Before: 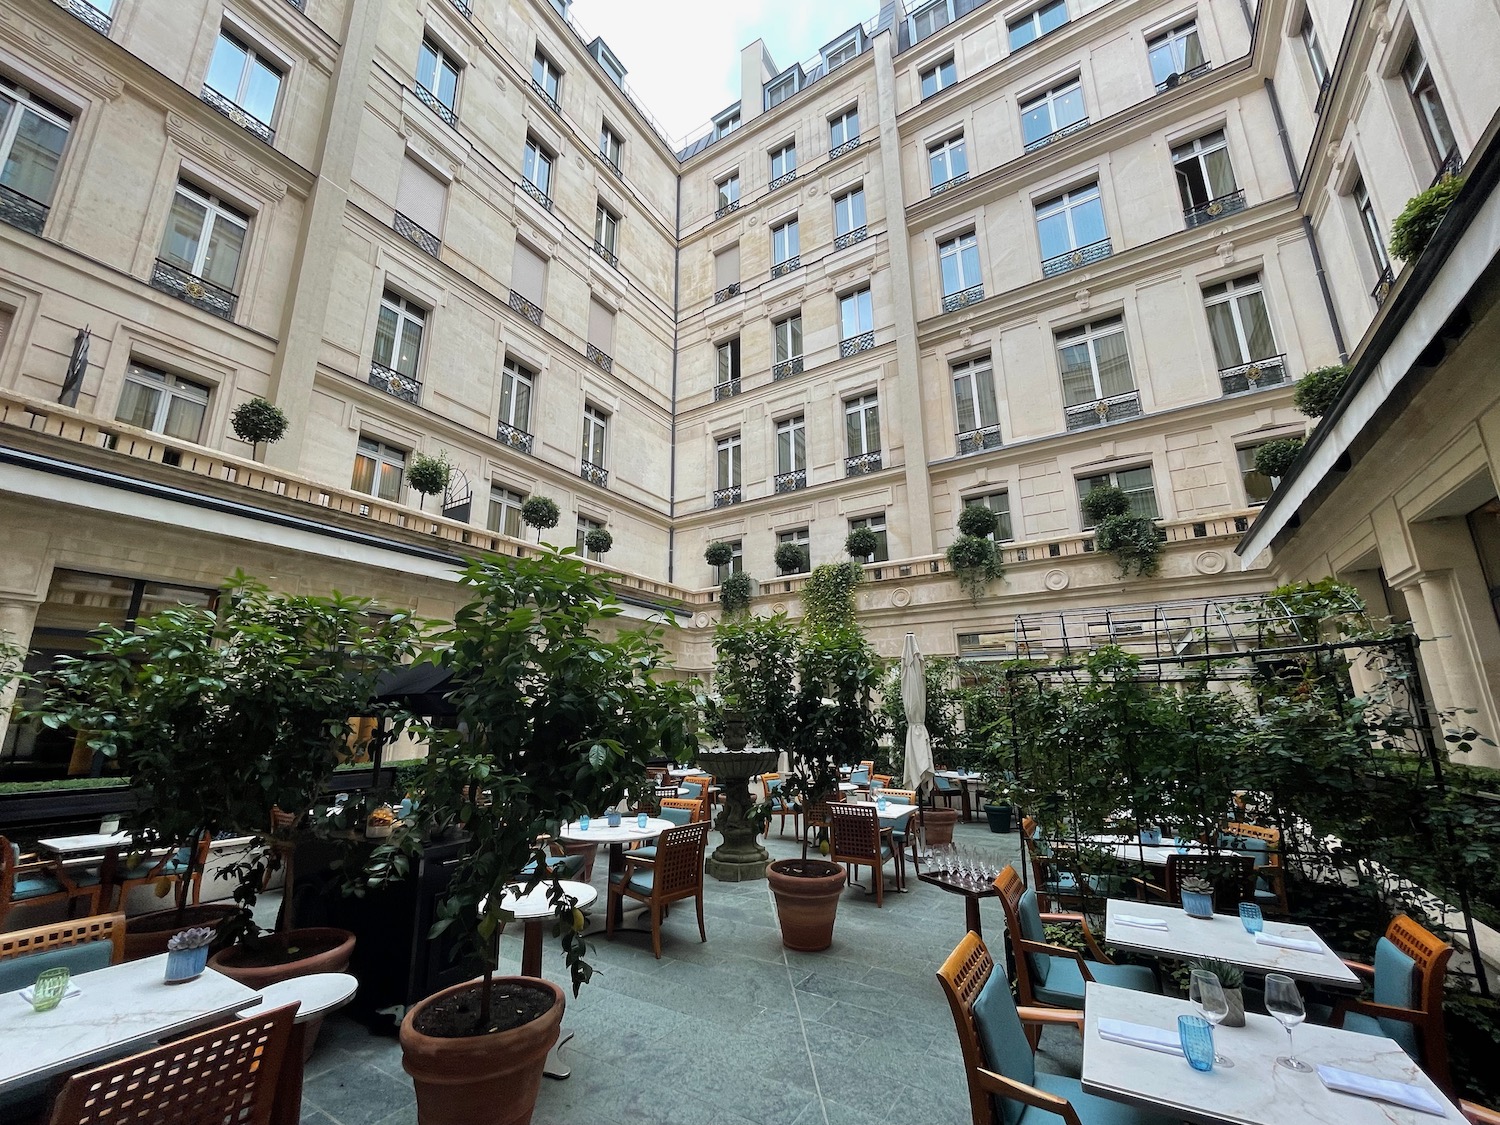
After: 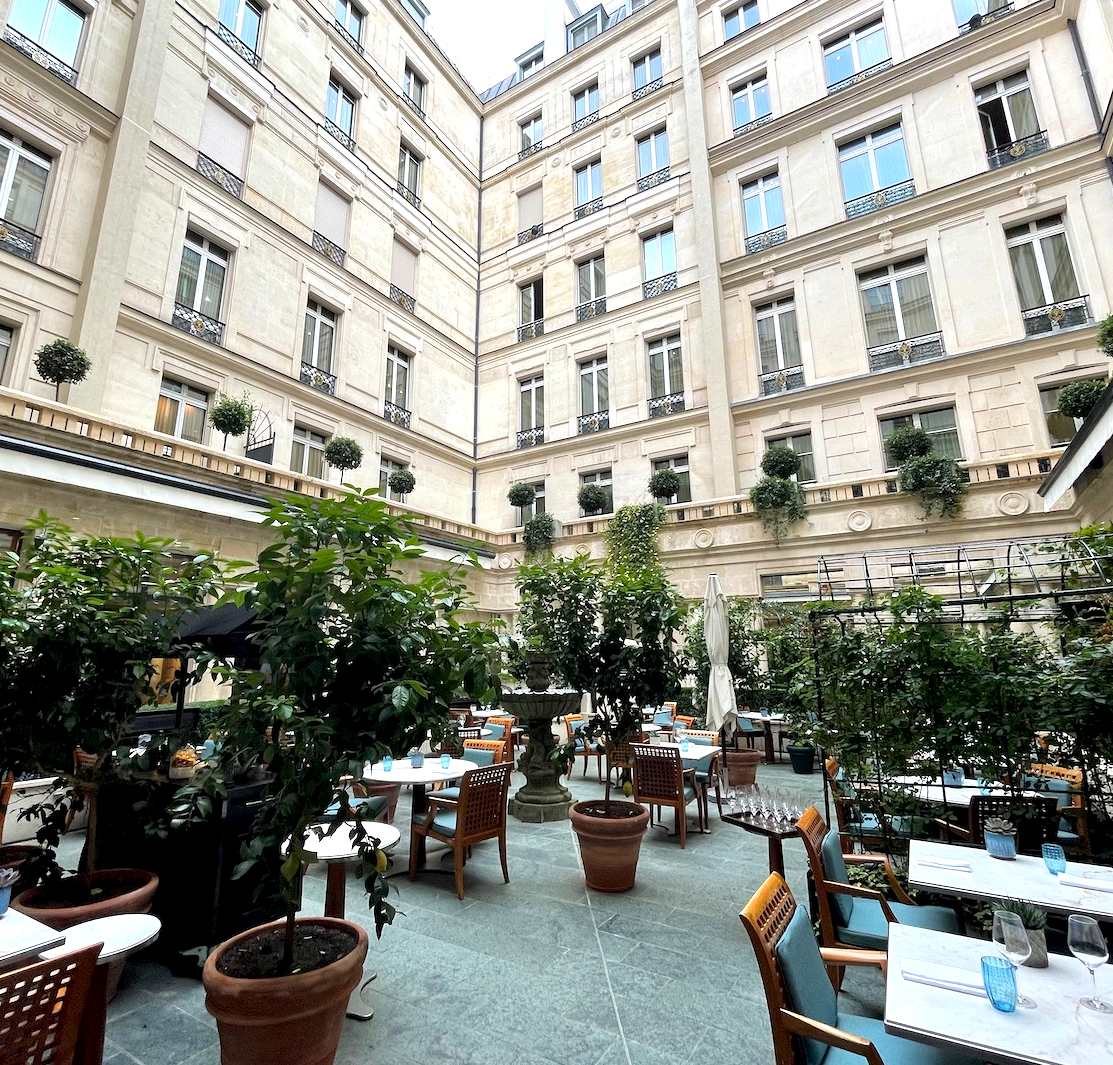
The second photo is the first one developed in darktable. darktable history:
crop and rotate: left 13.15%, top 5.251%, right 12.609%
exposure: exposure 0.636 EV, compensate highlight preservation false
